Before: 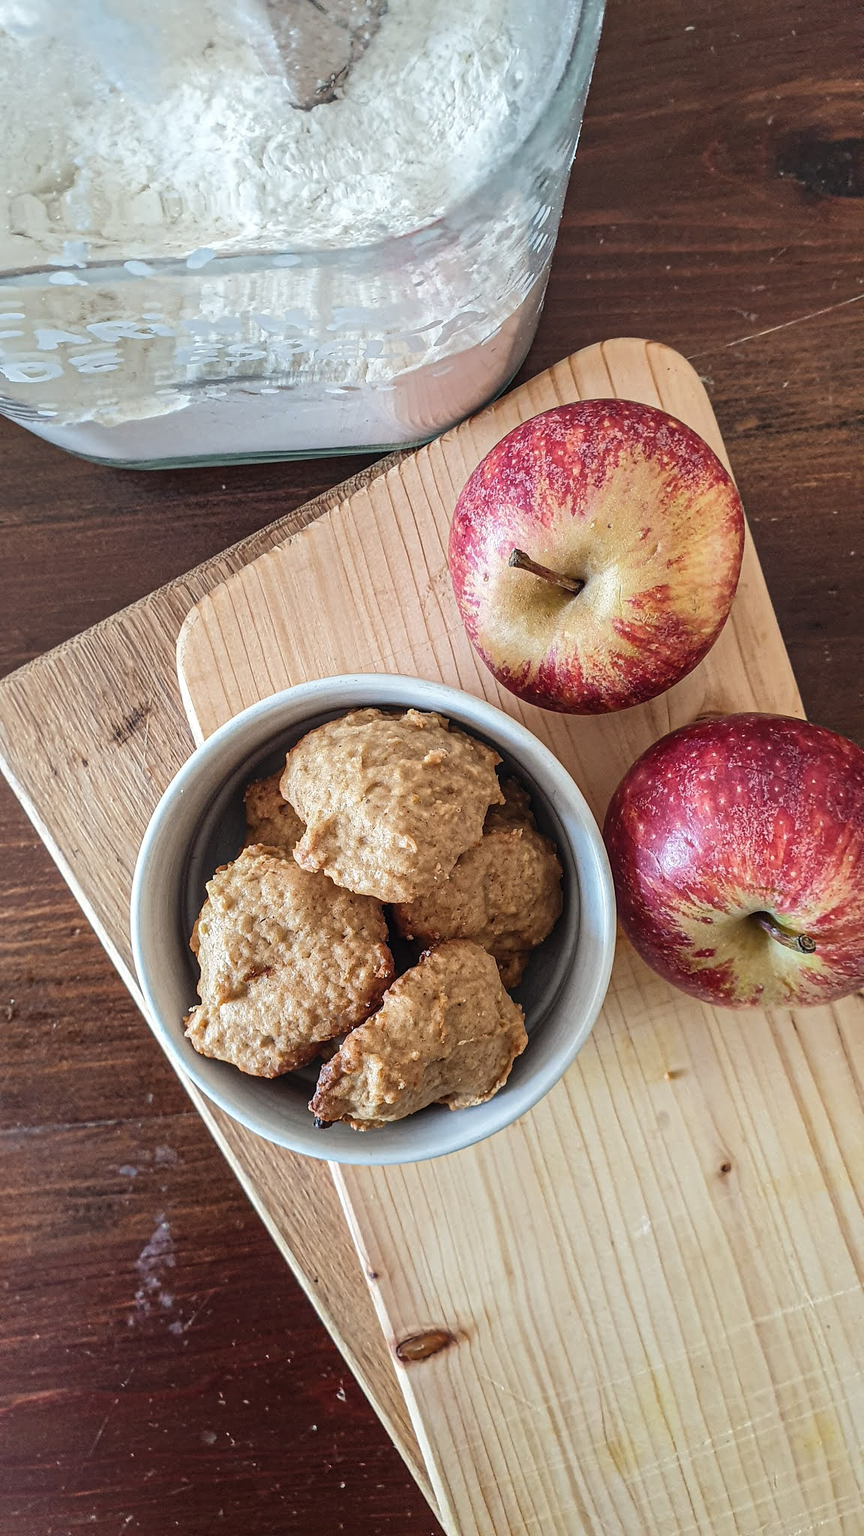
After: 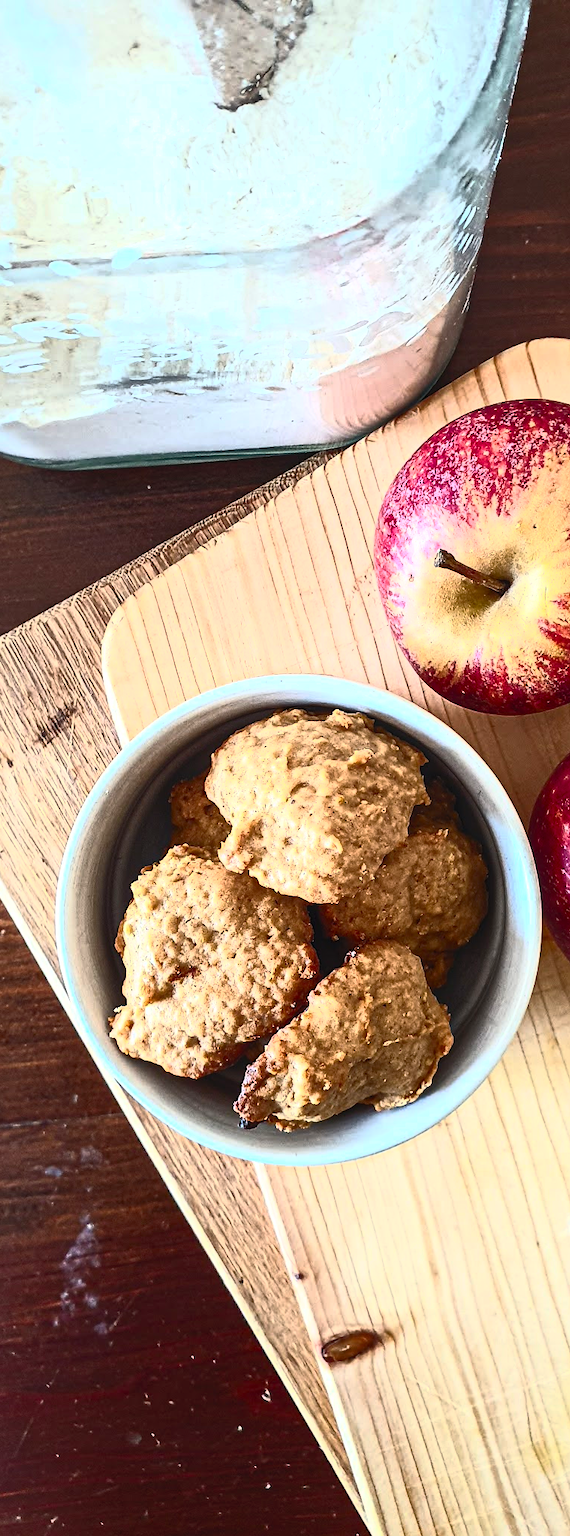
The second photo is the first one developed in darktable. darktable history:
base curve: curves: ch0 [(0, 0) (0.595, 0.418) (1, 1)], preserve colors none
crop and rotate: left 8.73%, right 25.229%
contrast brightness saturation: contrast 0.838, brightness 0.607, saturation 0.595
